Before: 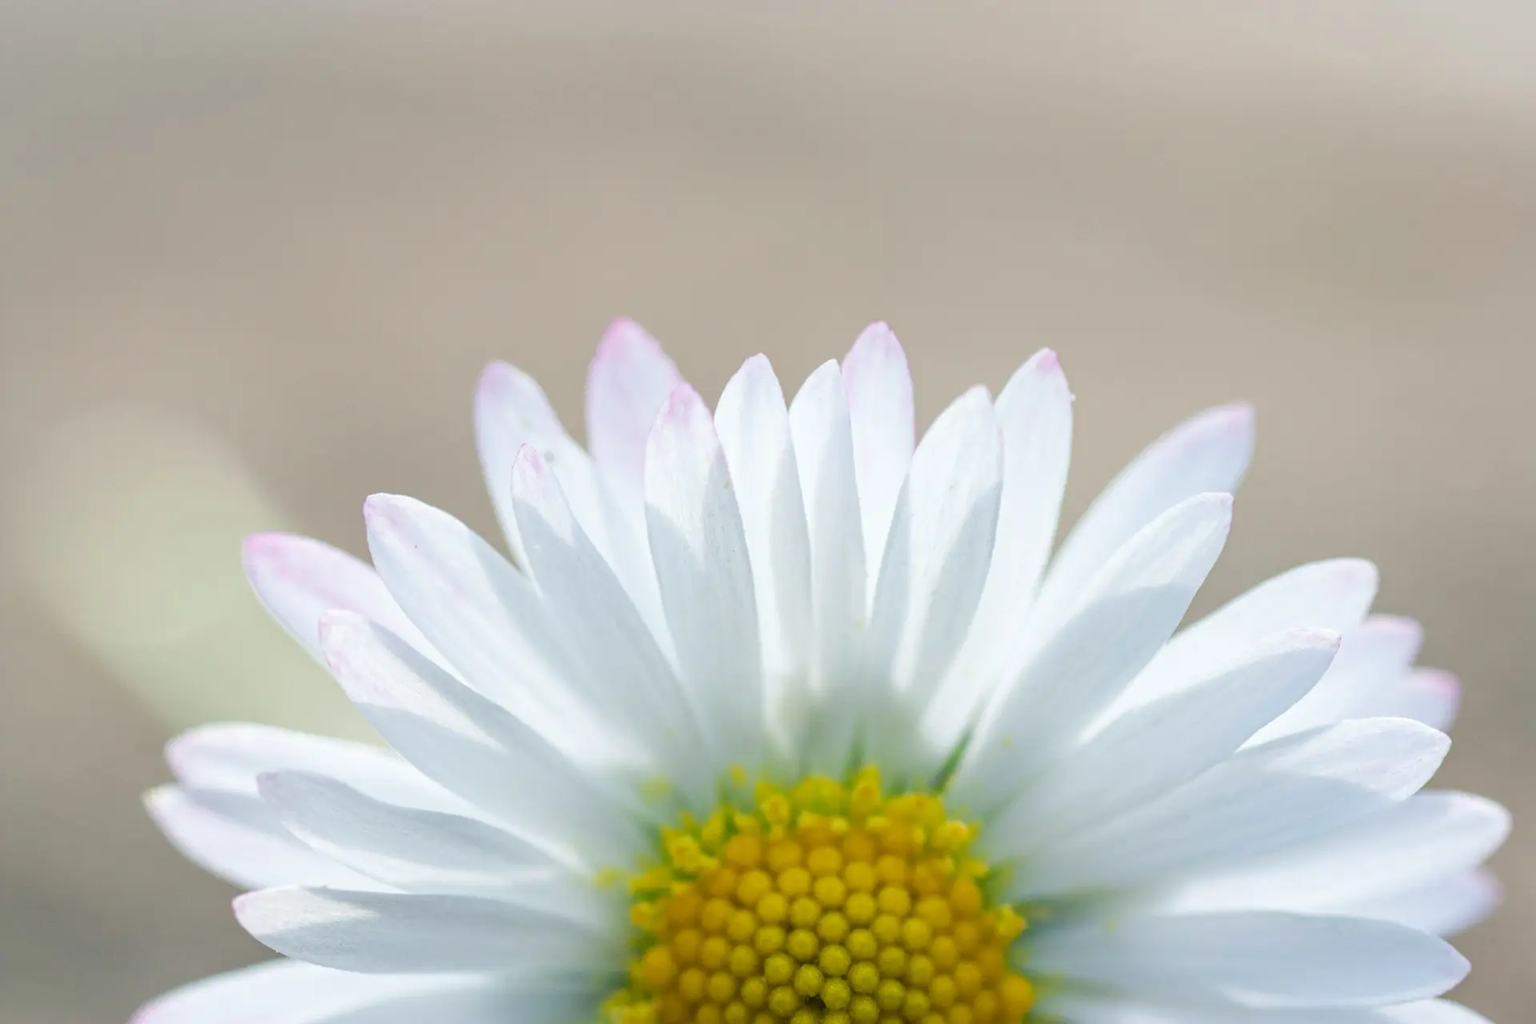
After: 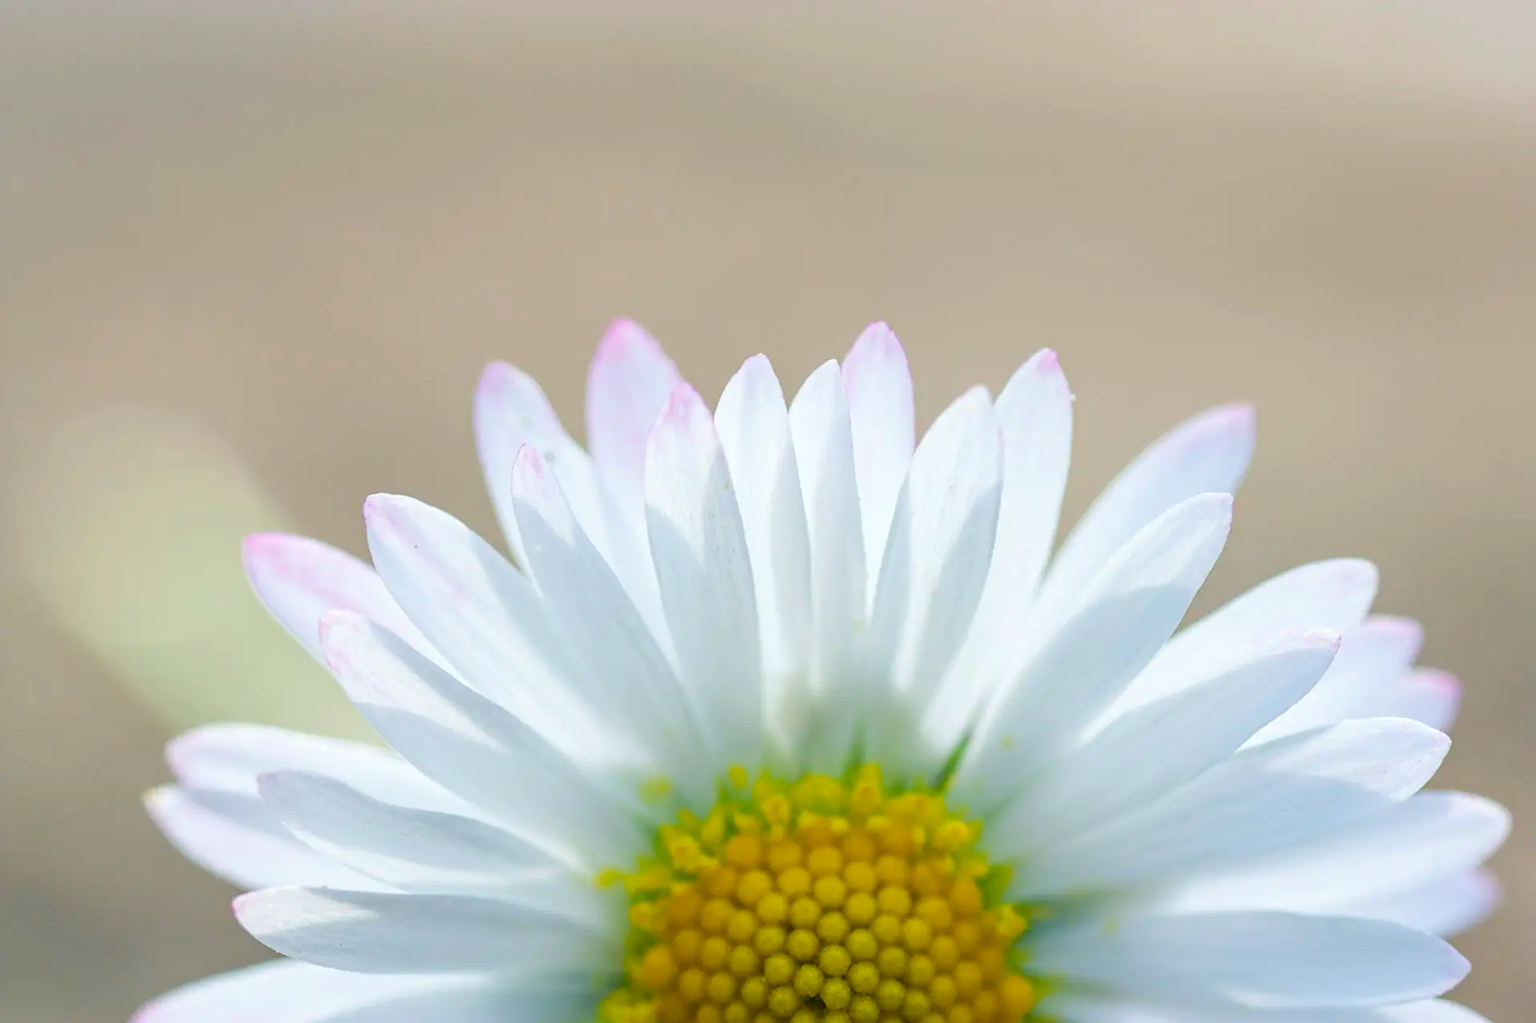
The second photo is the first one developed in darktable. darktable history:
sharpen: radius 1.89, amount 0.41, threshold 1.457
crop: bottom 0.056%
color balance rgb: perceptual saturation grading › global saturation 30.48%, global vibrance 23.801%
